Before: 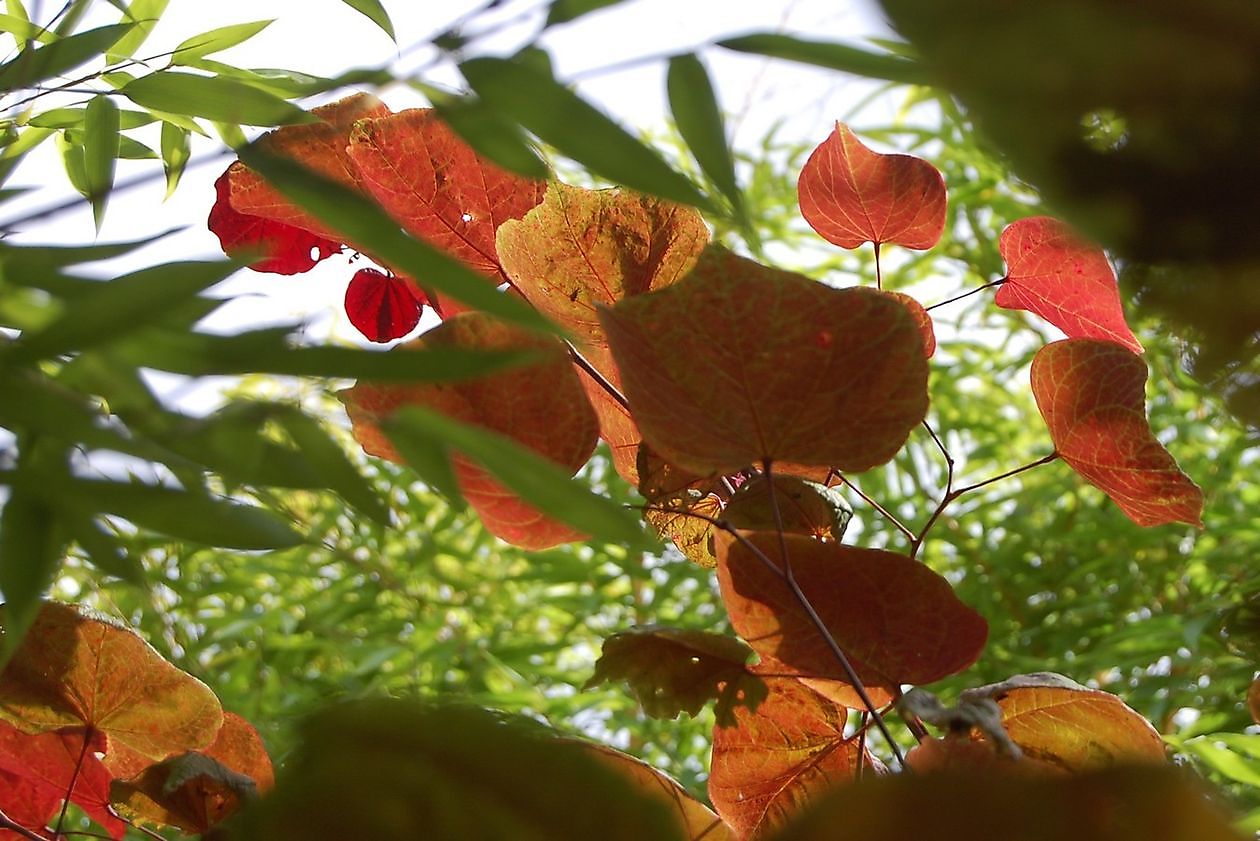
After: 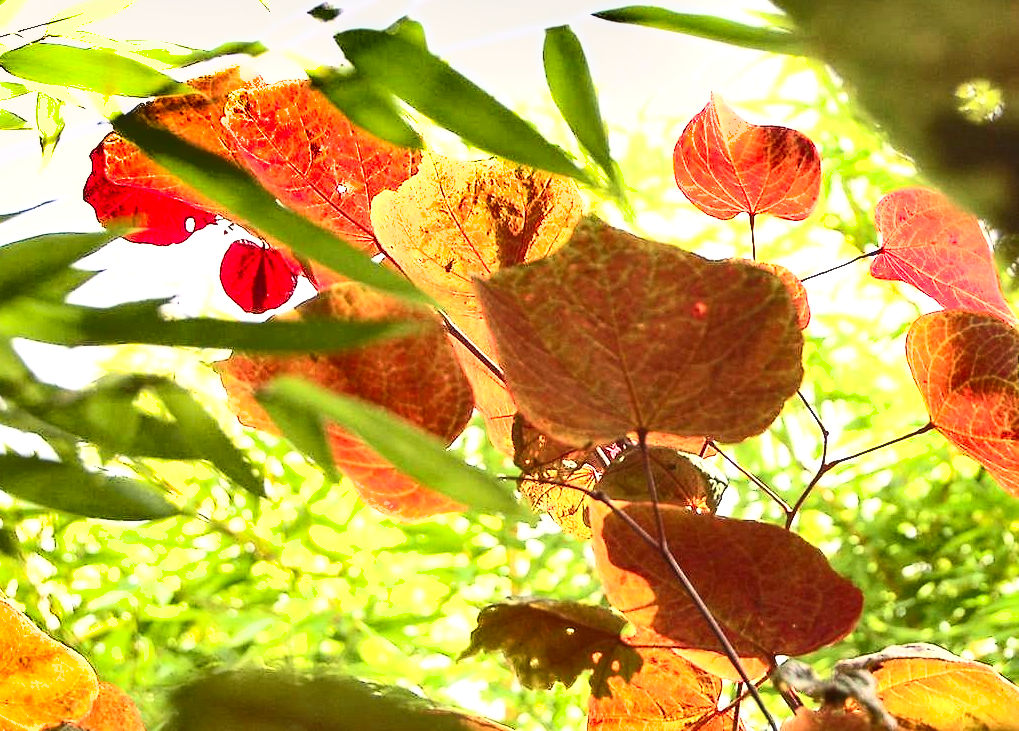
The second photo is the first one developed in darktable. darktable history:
rgb curve: curves: ch0 [(0, 0) (0.078, 0.051) (0.929, 0.956) (1, 1)], compensate middle gray true
contrast brightness saturation: contrast 0.28
crop: left 9.929%, top 3.475%, right 9.188%, bottom 9.529%
exposure: exposure 2 EV, compensate exposure bias true, compensate highlight preservation false
shadows and highlights: soften with gaussian
white balance: red 1.045, blue 0.932
local contrast: detail 110%
sharpen: amount 0.2
